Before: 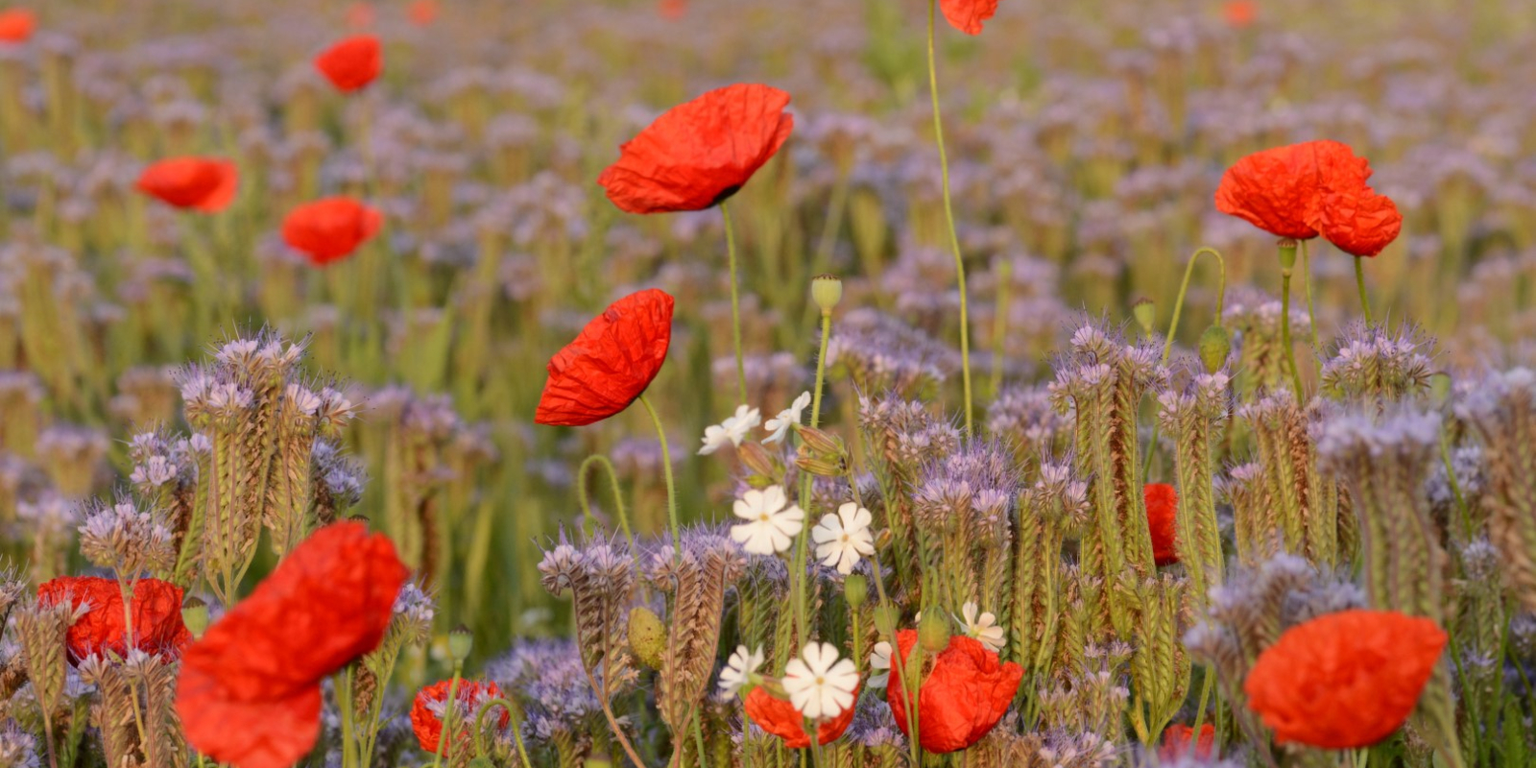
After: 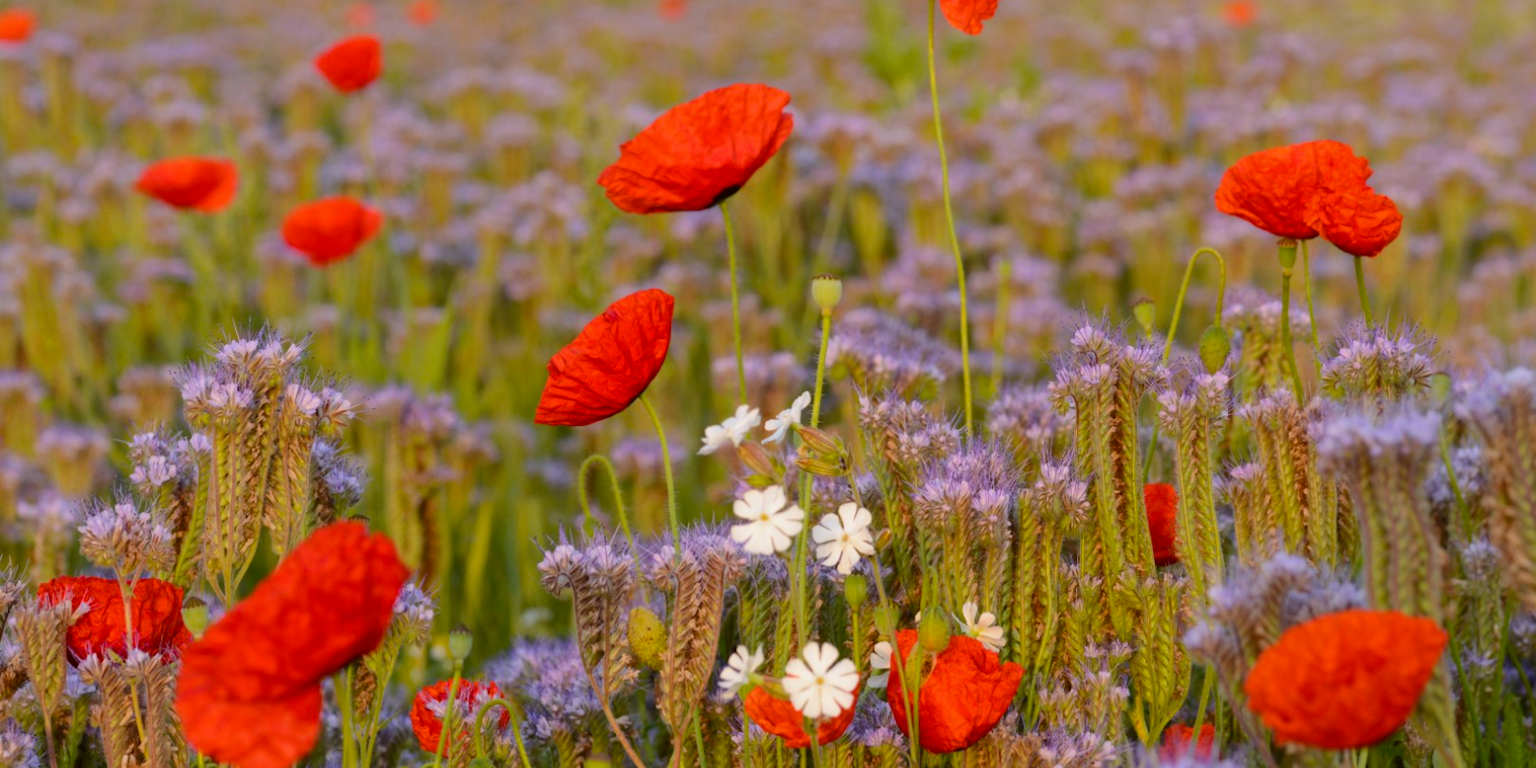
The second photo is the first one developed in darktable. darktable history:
color balance rgb: perceptual saturation grading › global saturation 20%, global vibrance 20%
white balance: red 0.974, blue 1.044
